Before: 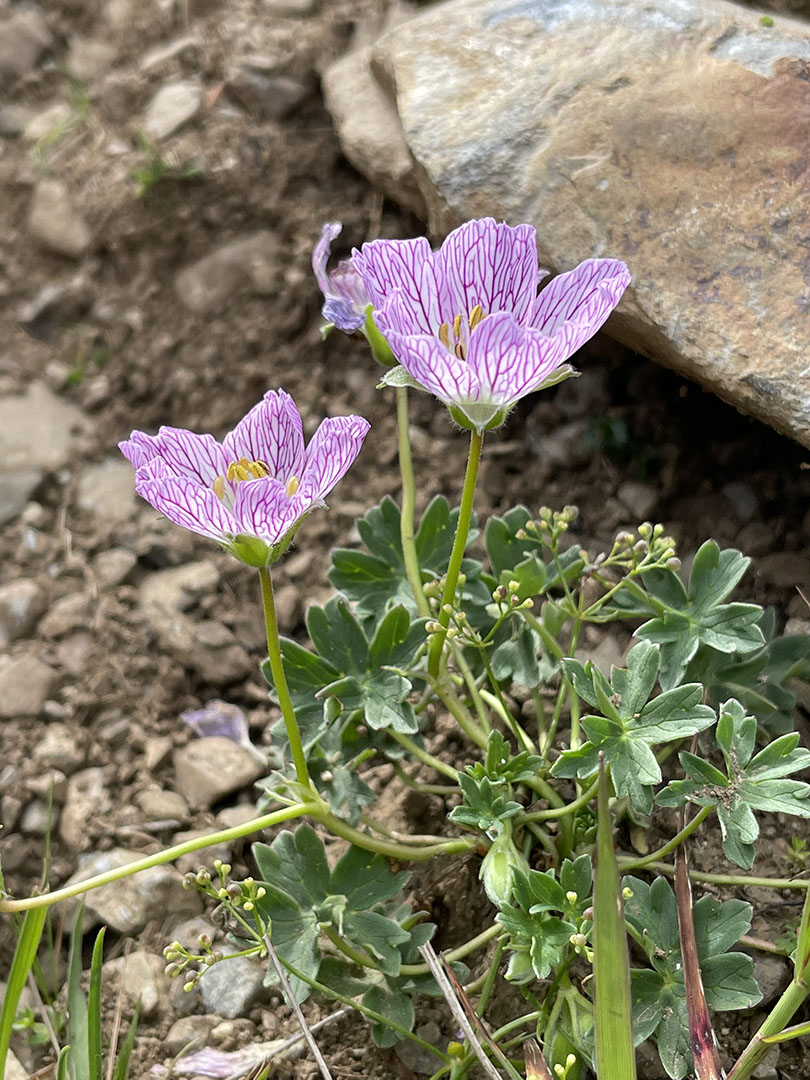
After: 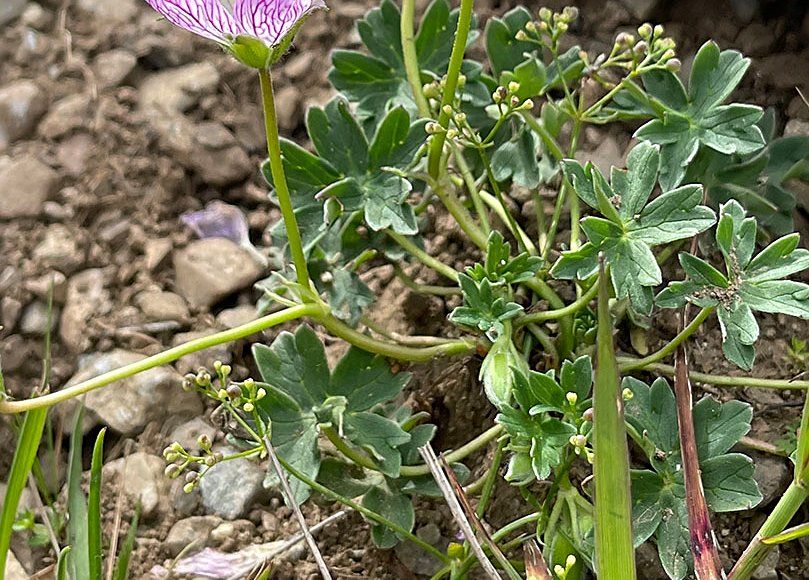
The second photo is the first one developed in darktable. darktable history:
sharpen: on, module defaults
crop and rotate: top 46.237%
